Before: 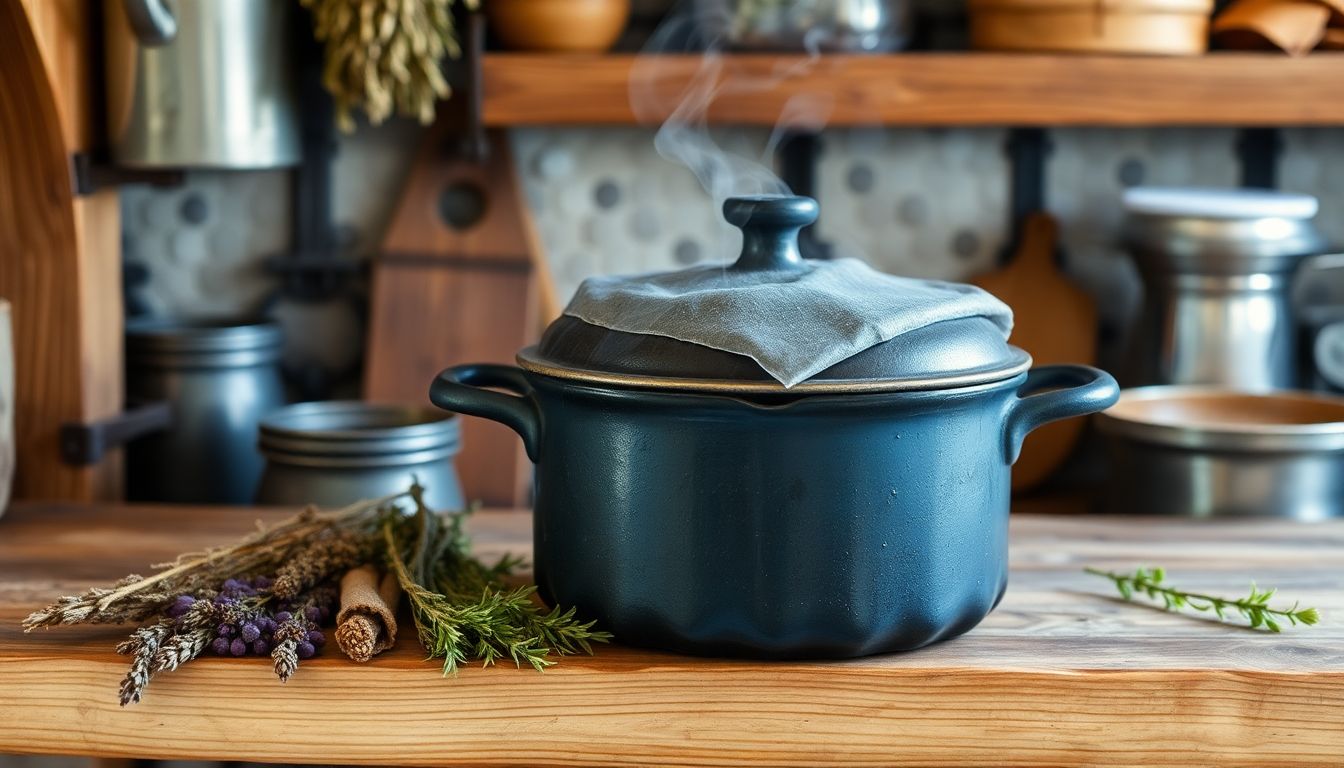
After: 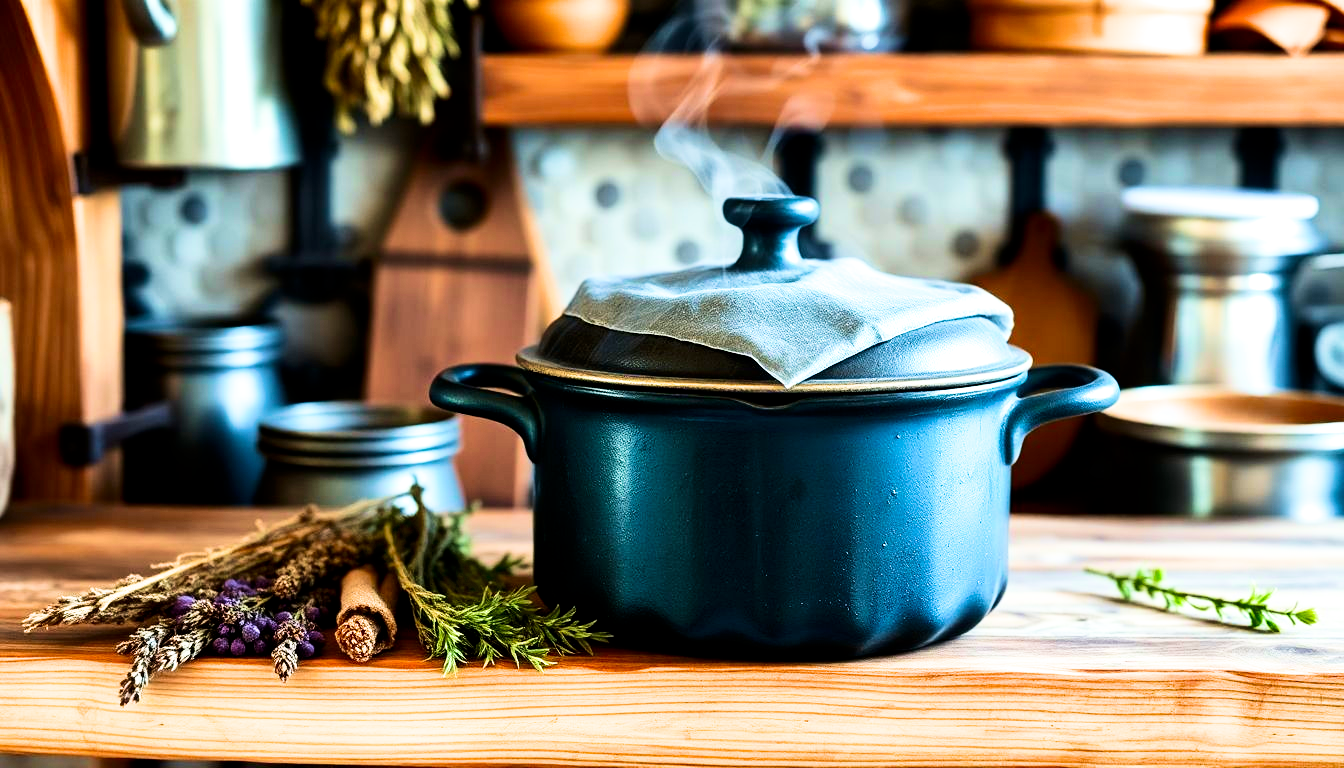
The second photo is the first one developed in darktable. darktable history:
exposure: black level correction 0, exposure 1.122 EV, compensate exposure bias true, compensate highlight preservation false
filmic rgb: black relative exposure -5.12 EV, white relative exposure 3.17 EV, hardness 3.42, contrast 1.197, highlights saturation mix -28.53%
velvia: strength 44.6%
contrast brightness saturation: contrast 0.187, brightness -0.103, saturation 0.208
shadows and highlights: low approximation 0.01, soften with gaussian
